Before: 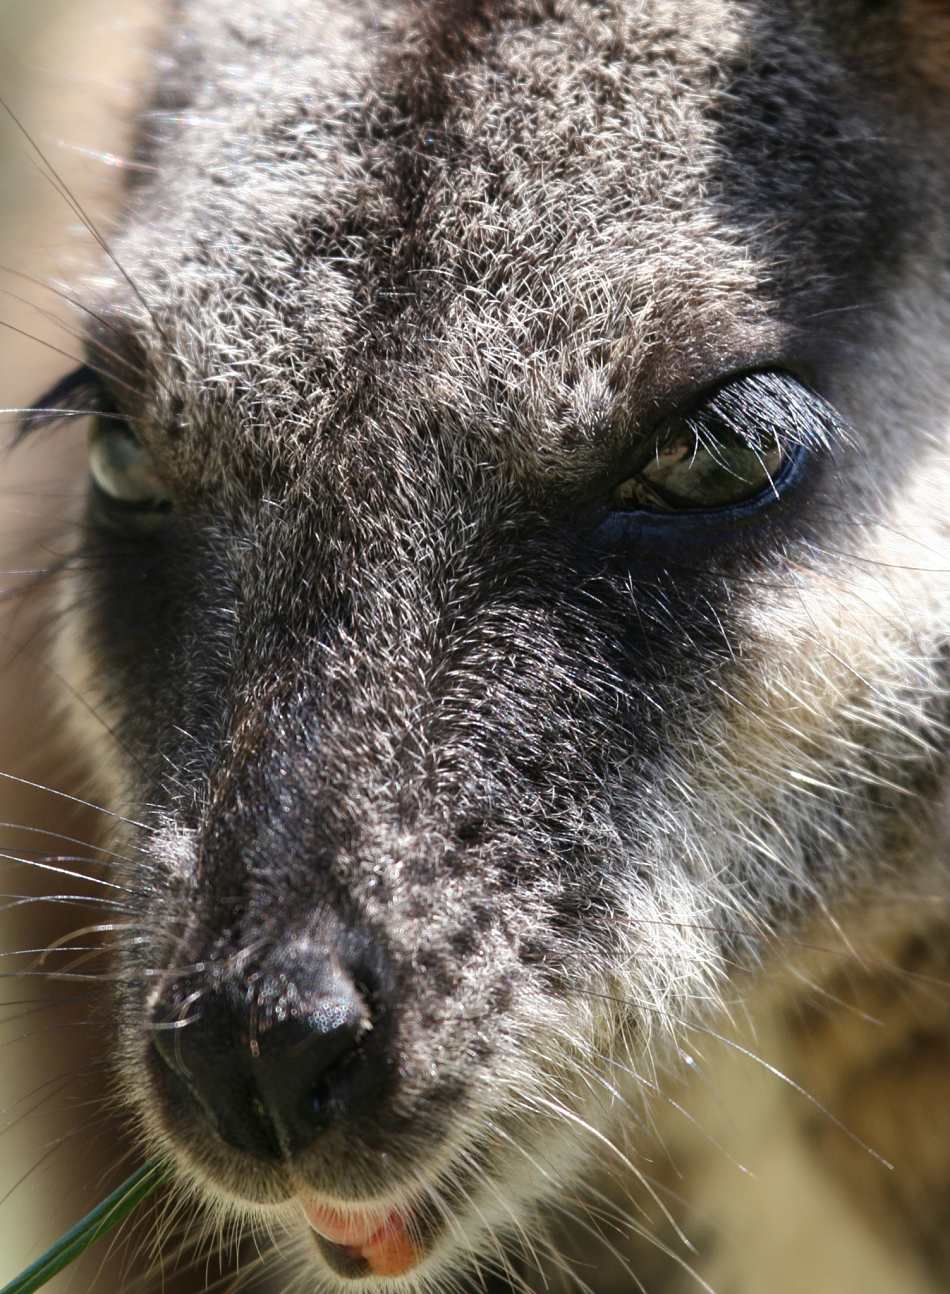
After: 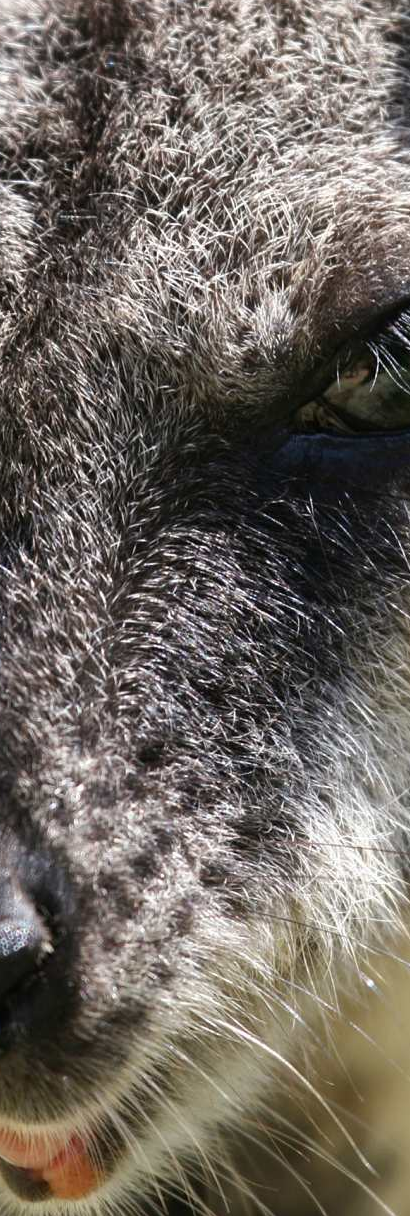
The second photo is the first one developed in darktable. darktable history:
crop: left 33.624%, top 5.958%, right 23.138%
